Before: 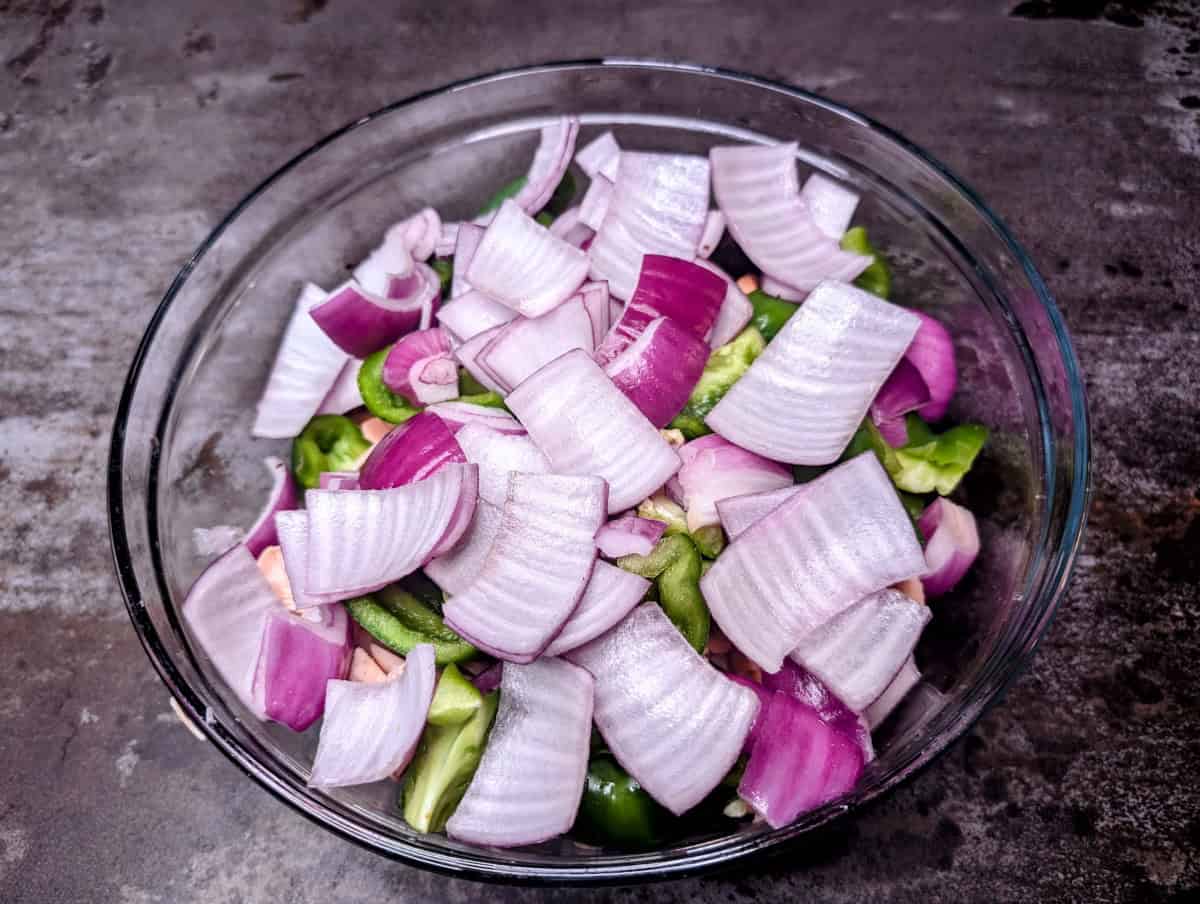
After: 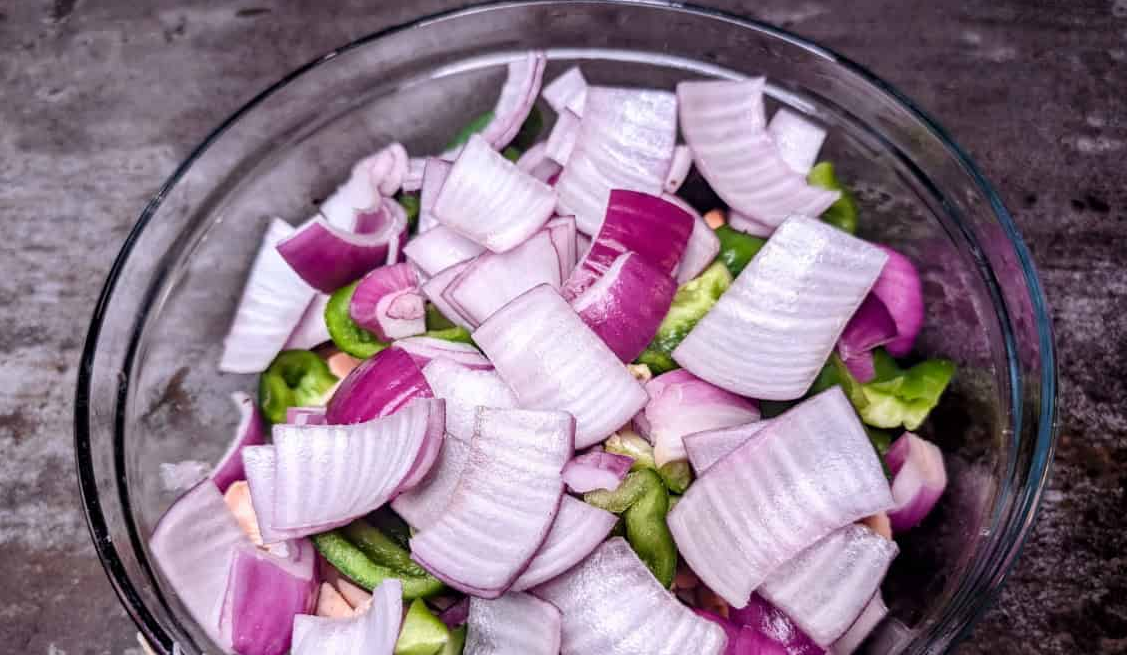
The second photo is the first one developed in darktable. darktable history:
crop: left 2.818%, top 7.266%, right 3.194%, bottom 20.234%
